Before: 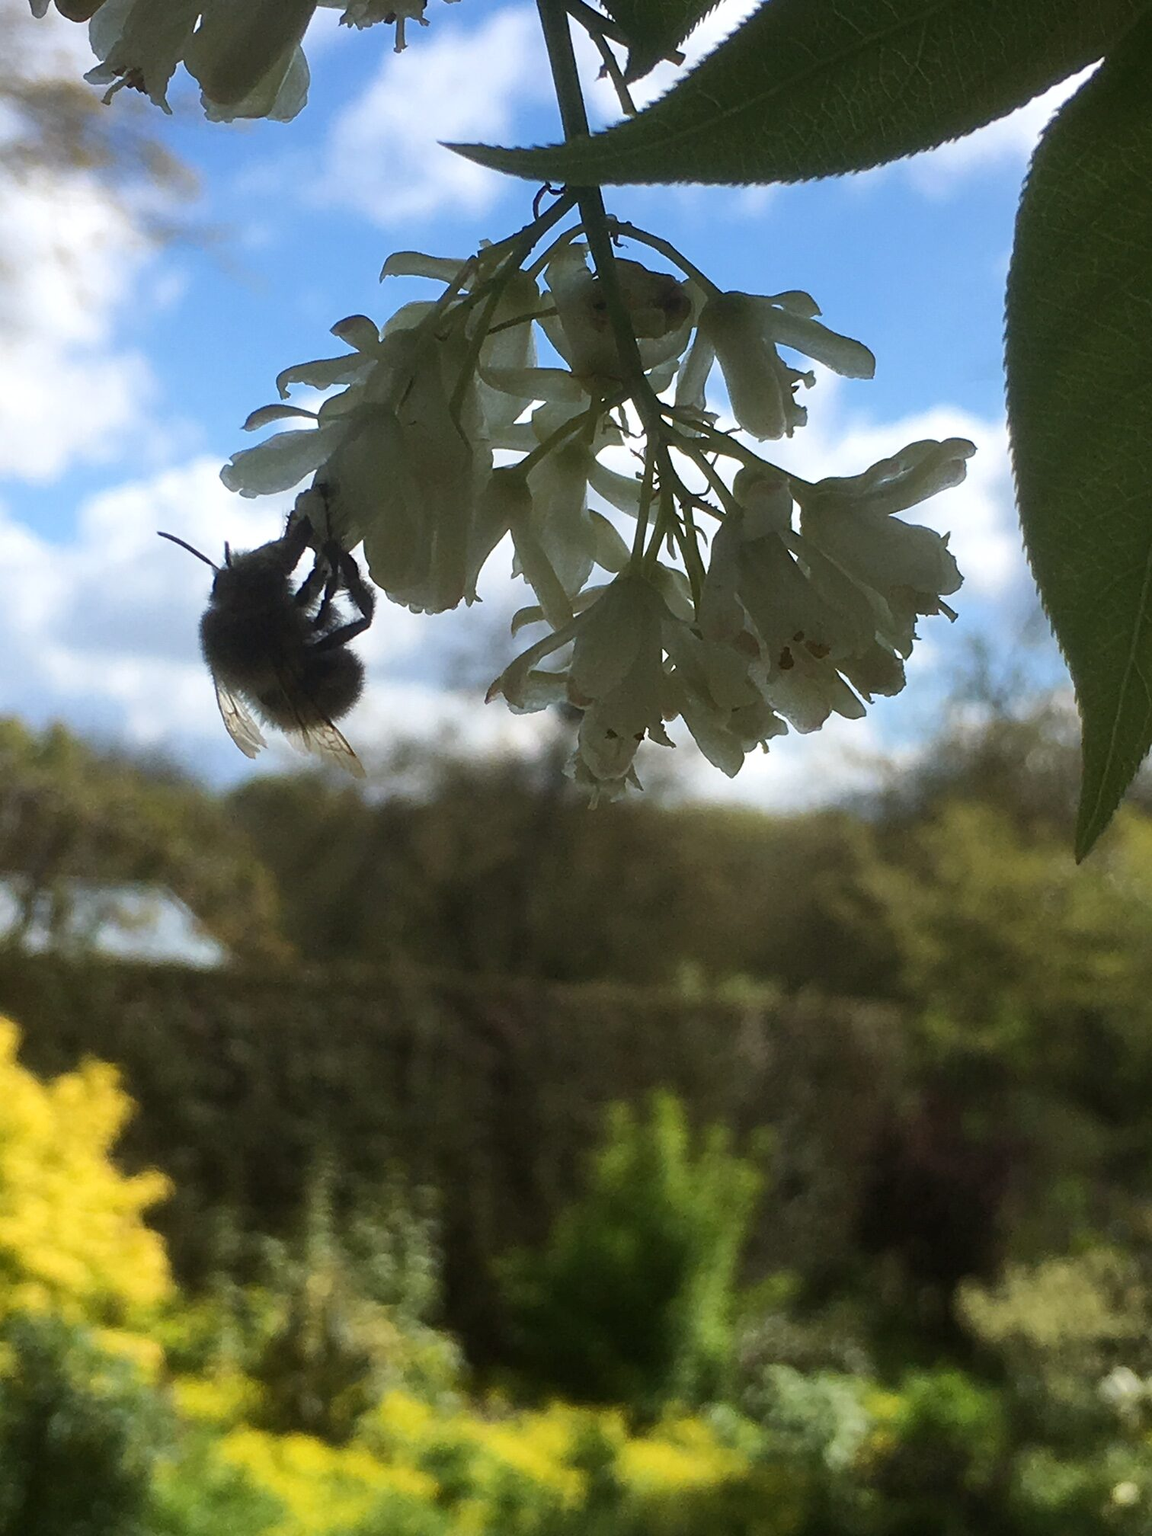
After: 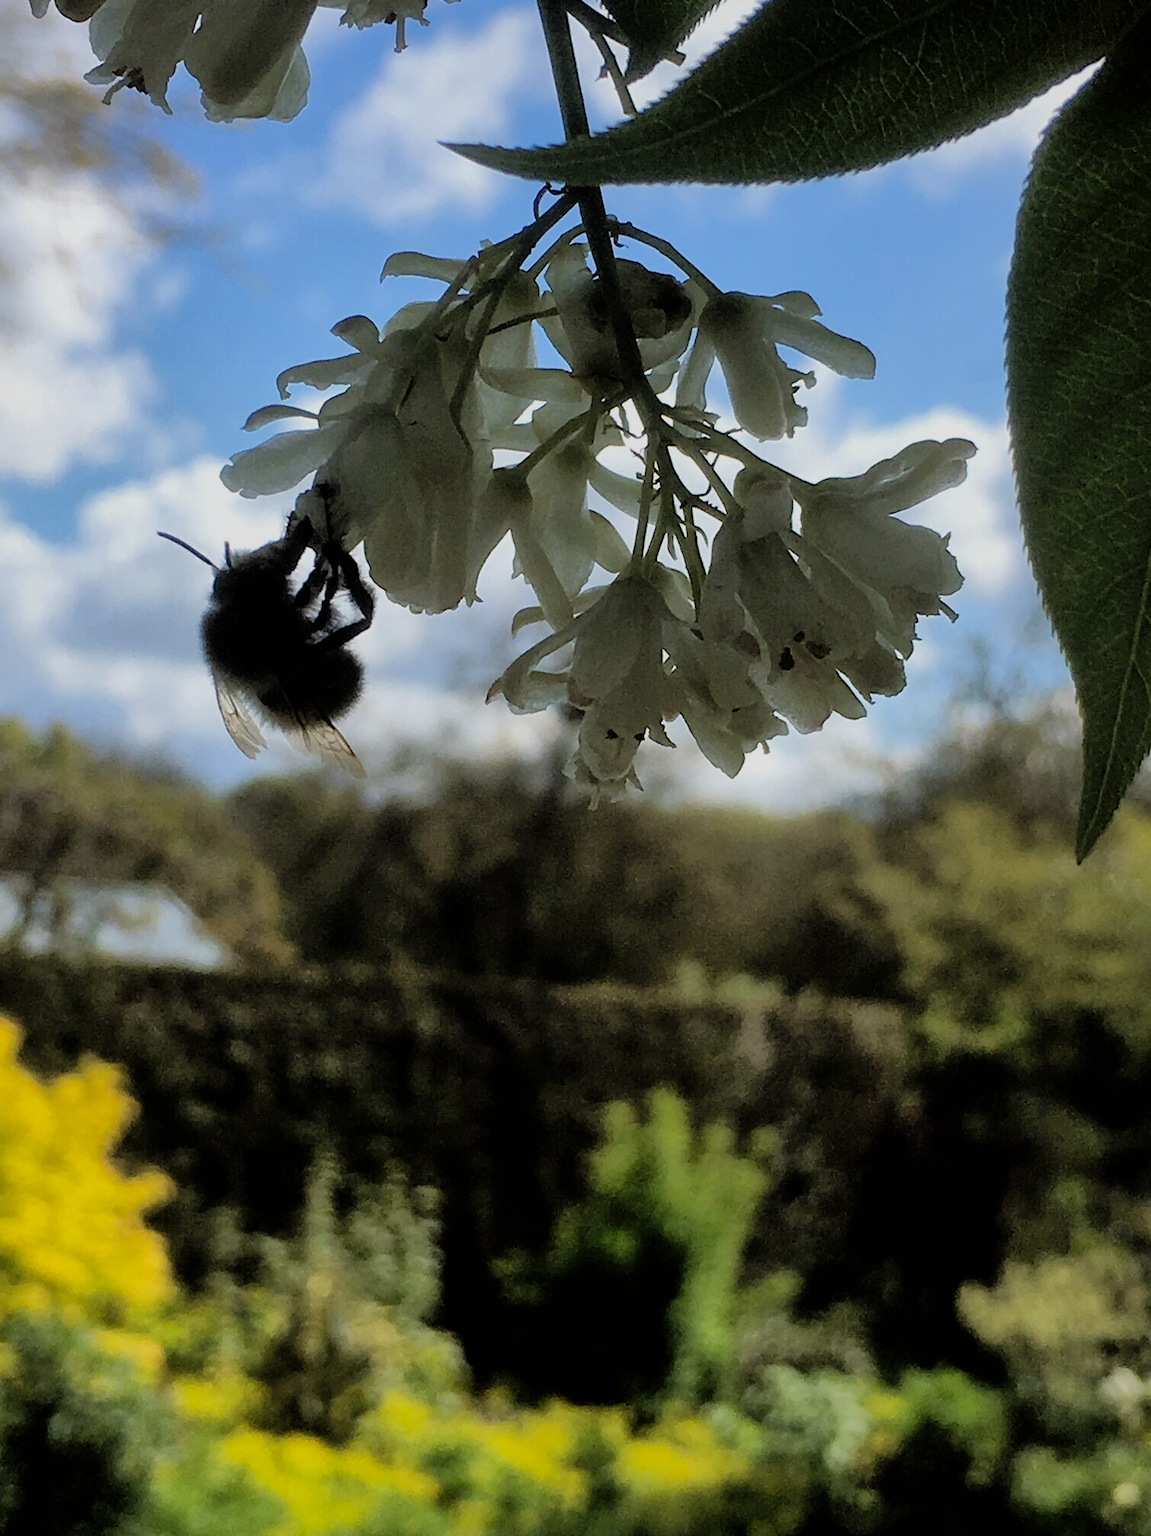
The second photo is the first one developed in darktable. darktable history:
filmic rgb: black relative exposure -3.92 EV, white relative exposure 3.14 EV, hardness 2.87
color balance: on, module defaults
shadows and highlights: highlights -60
